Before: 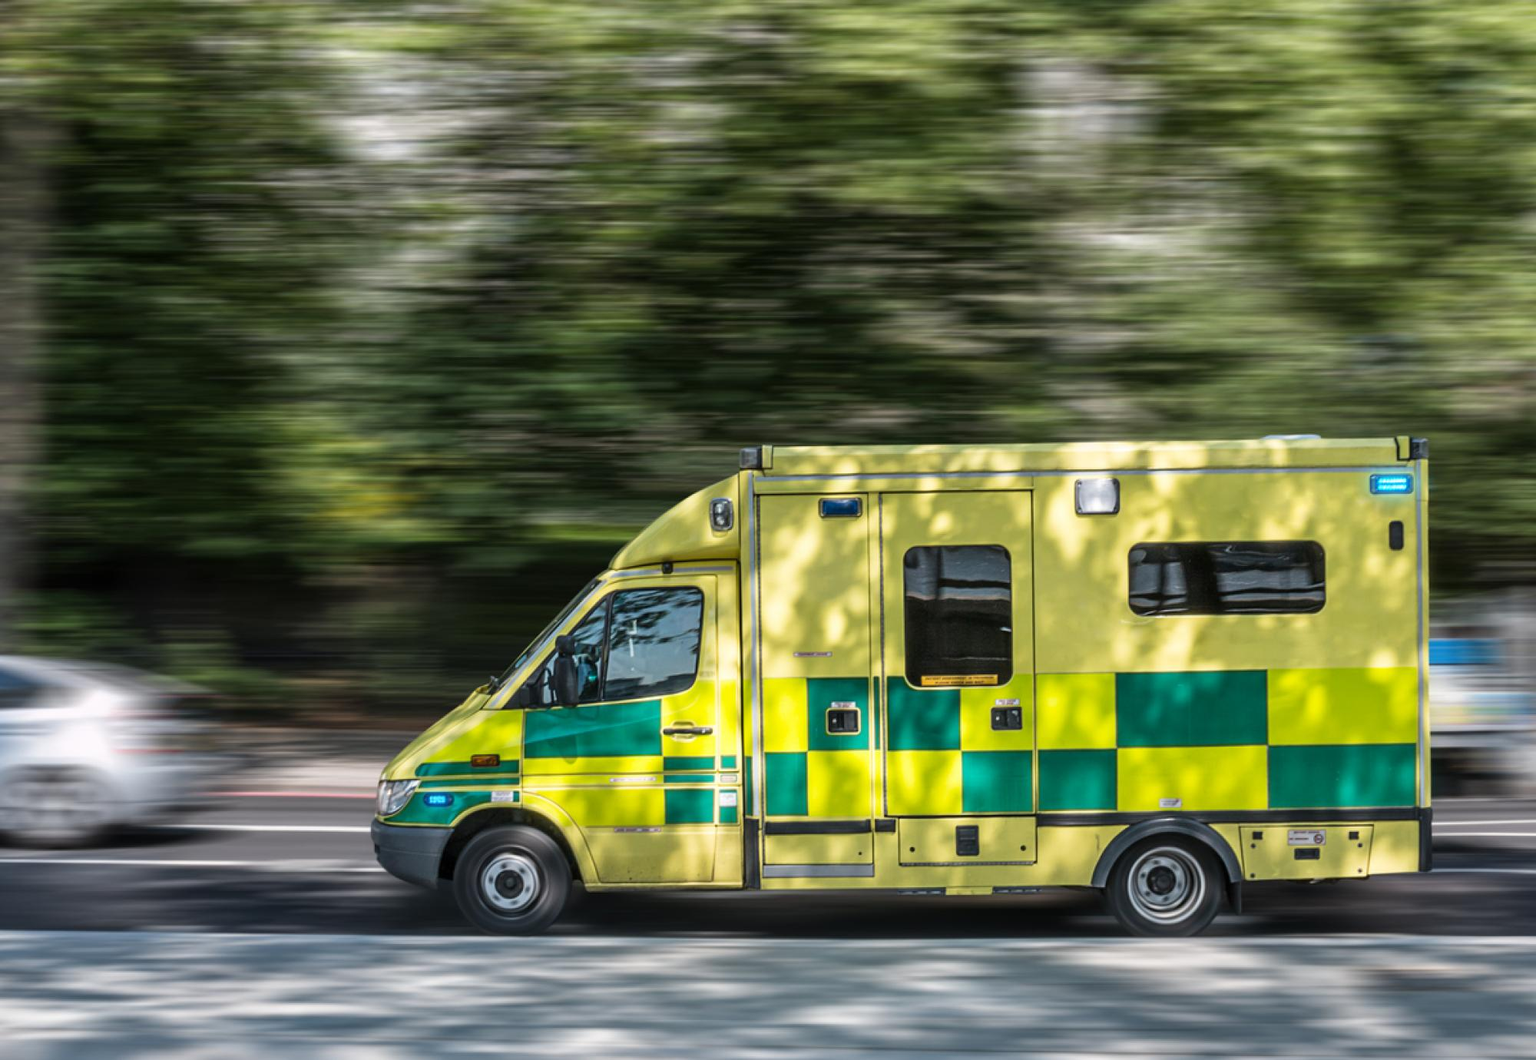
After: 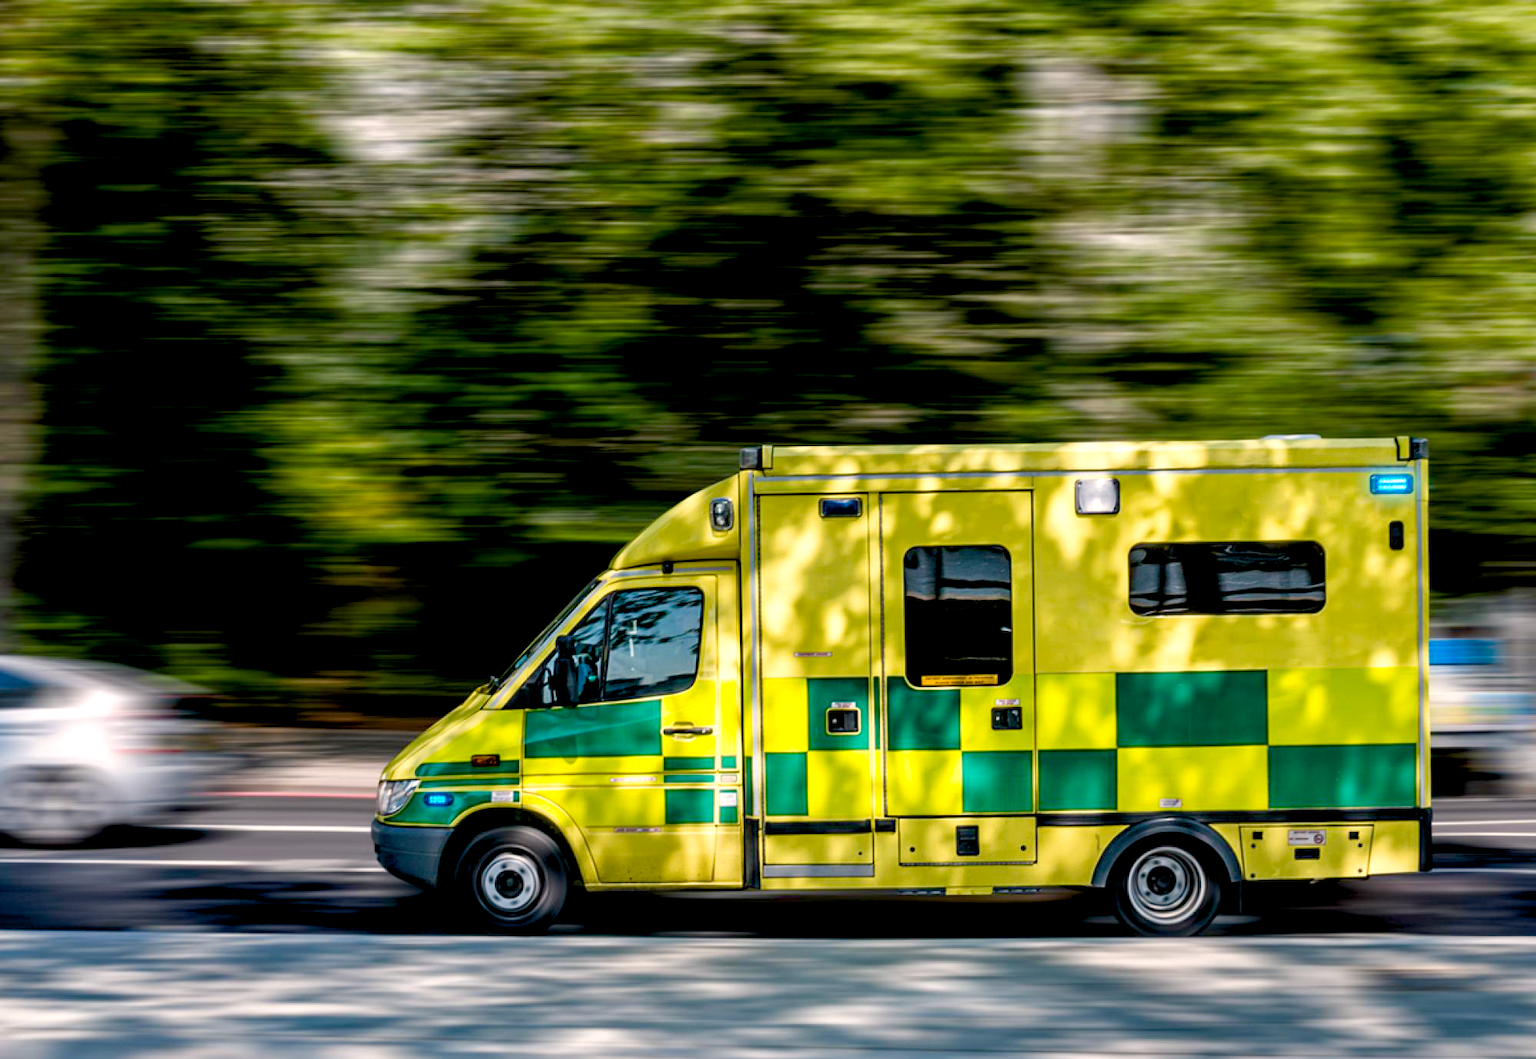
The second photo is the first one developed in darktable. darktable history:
color balance rgb: highlights gain › chroma 1.702%, highlights gain › hue 55.74°, linear chroma grading › global chroma 9.931%, perceptual saturation grading › global saturation 23.559%, perceptual saturation grading › highlights -23.801%, perceptual saturation grading › mid-tones 24.269%, perceptual saturation grading › shadows 39.425%
exposure: black level correction 0.024, exposure 0.183 EV, compensate highlight preservation false
